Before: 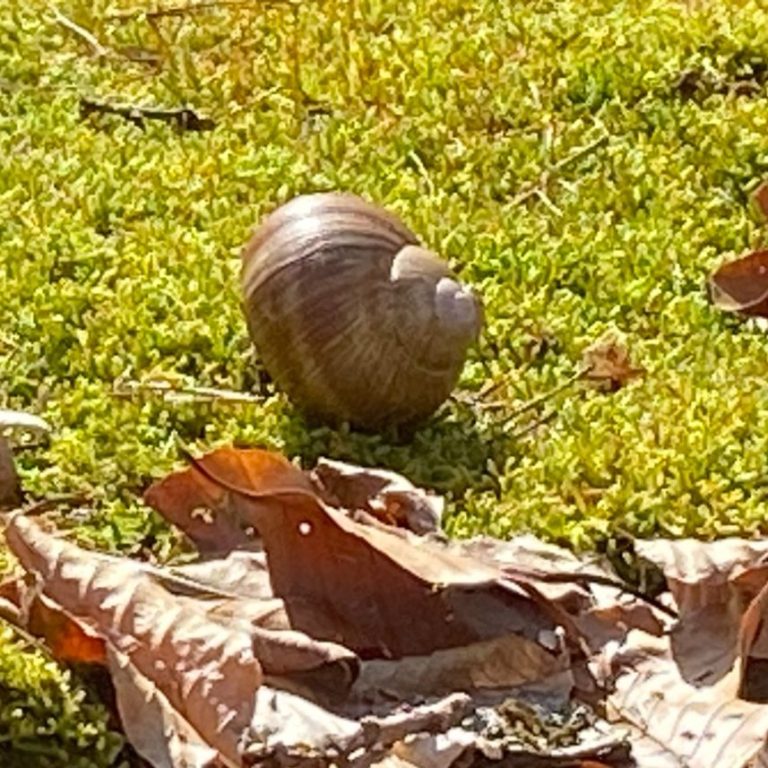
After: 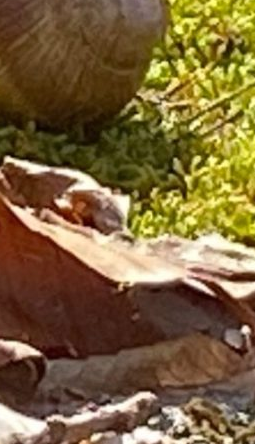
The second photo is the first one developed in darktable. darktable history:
crop: left 40.892%, top 39.317%, right 25.812%, bottom 2.846%
shadows and highlights: shadows 20.48, highlights -19.46, soften with gaussian
